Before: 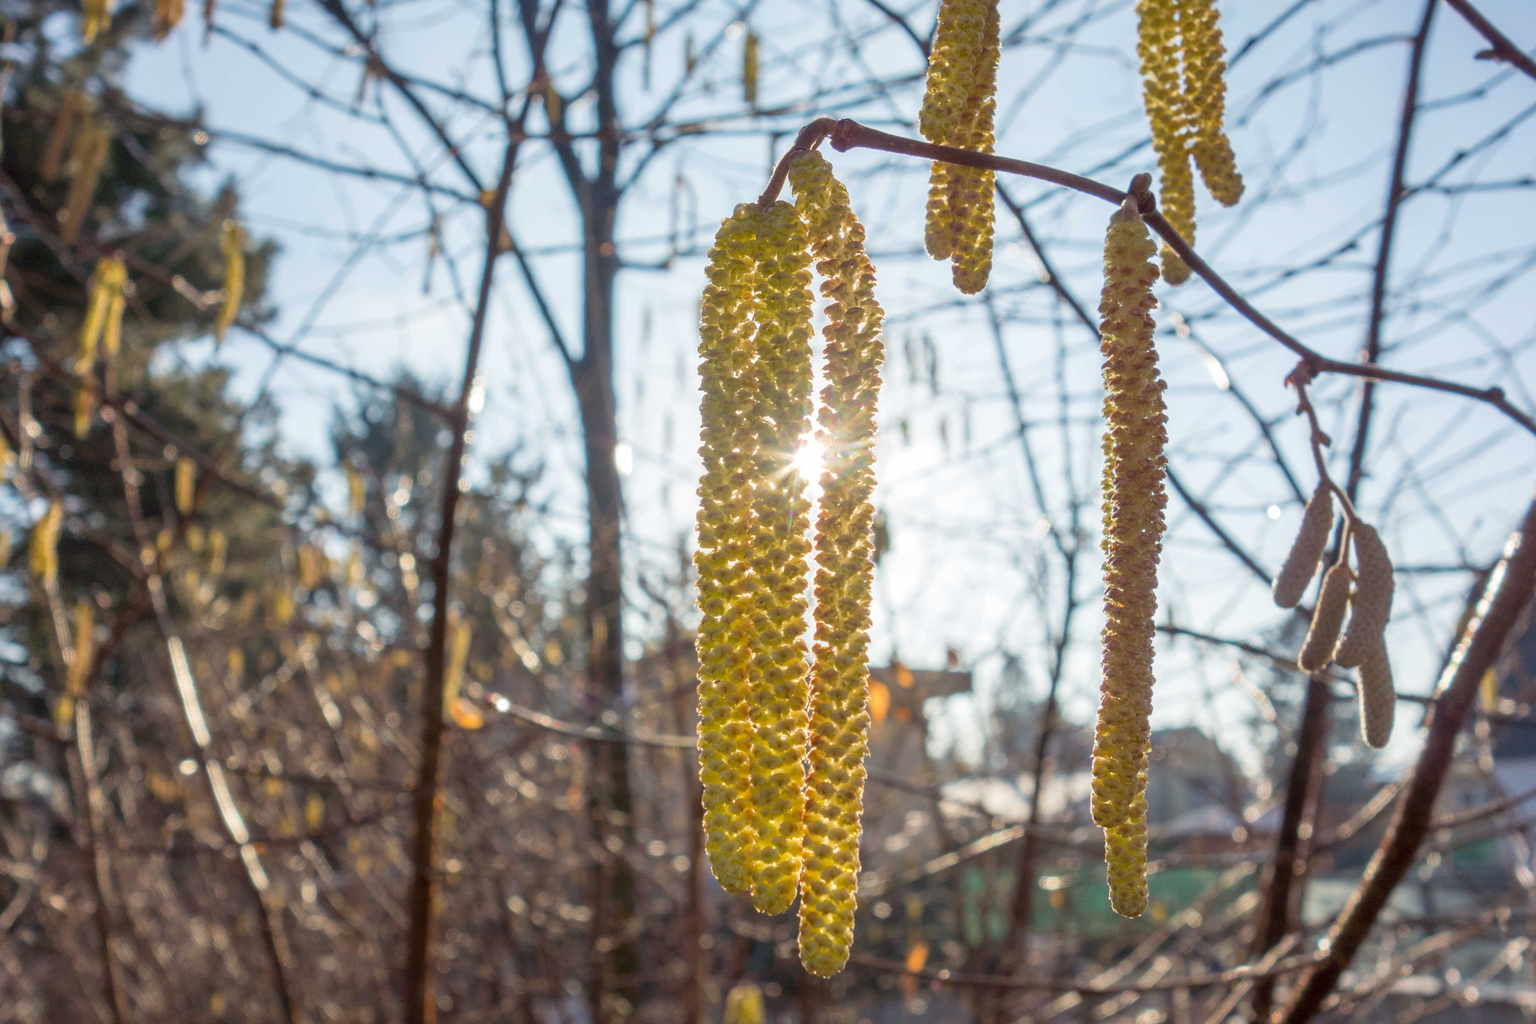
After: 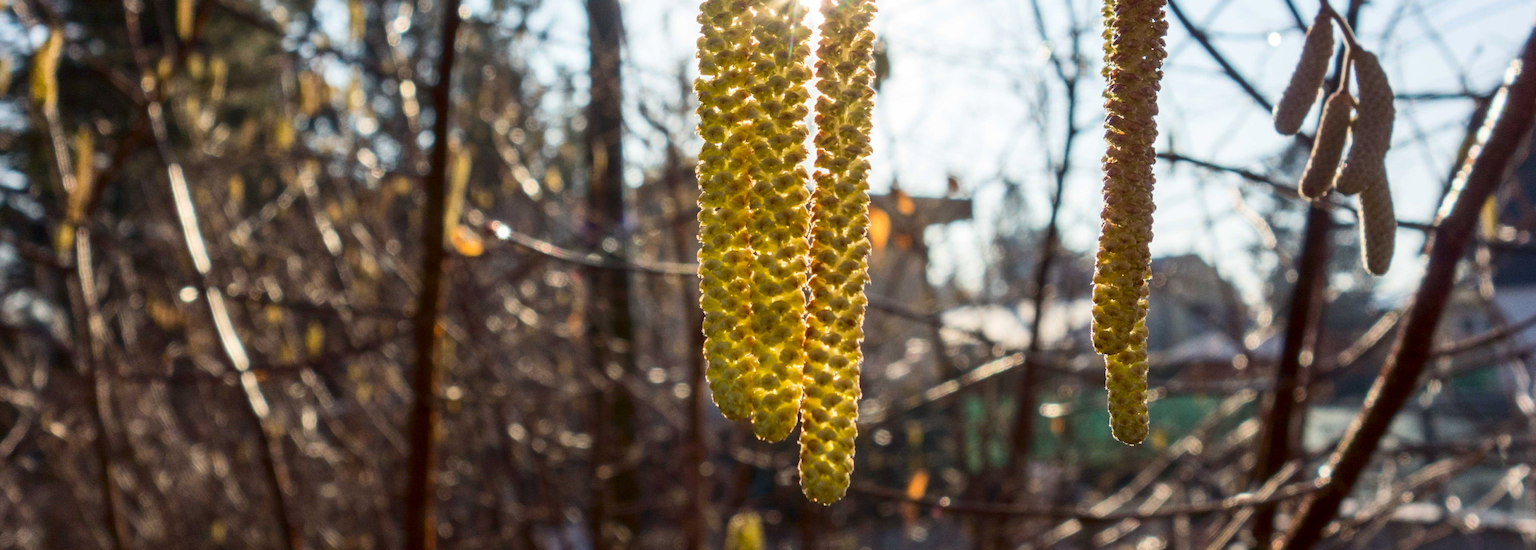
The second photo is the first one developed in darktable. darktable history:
crop and rotate: top 46.237%
contrast brightness saturation: contrast 0.2, brightness -0.11, saturation 0.1
